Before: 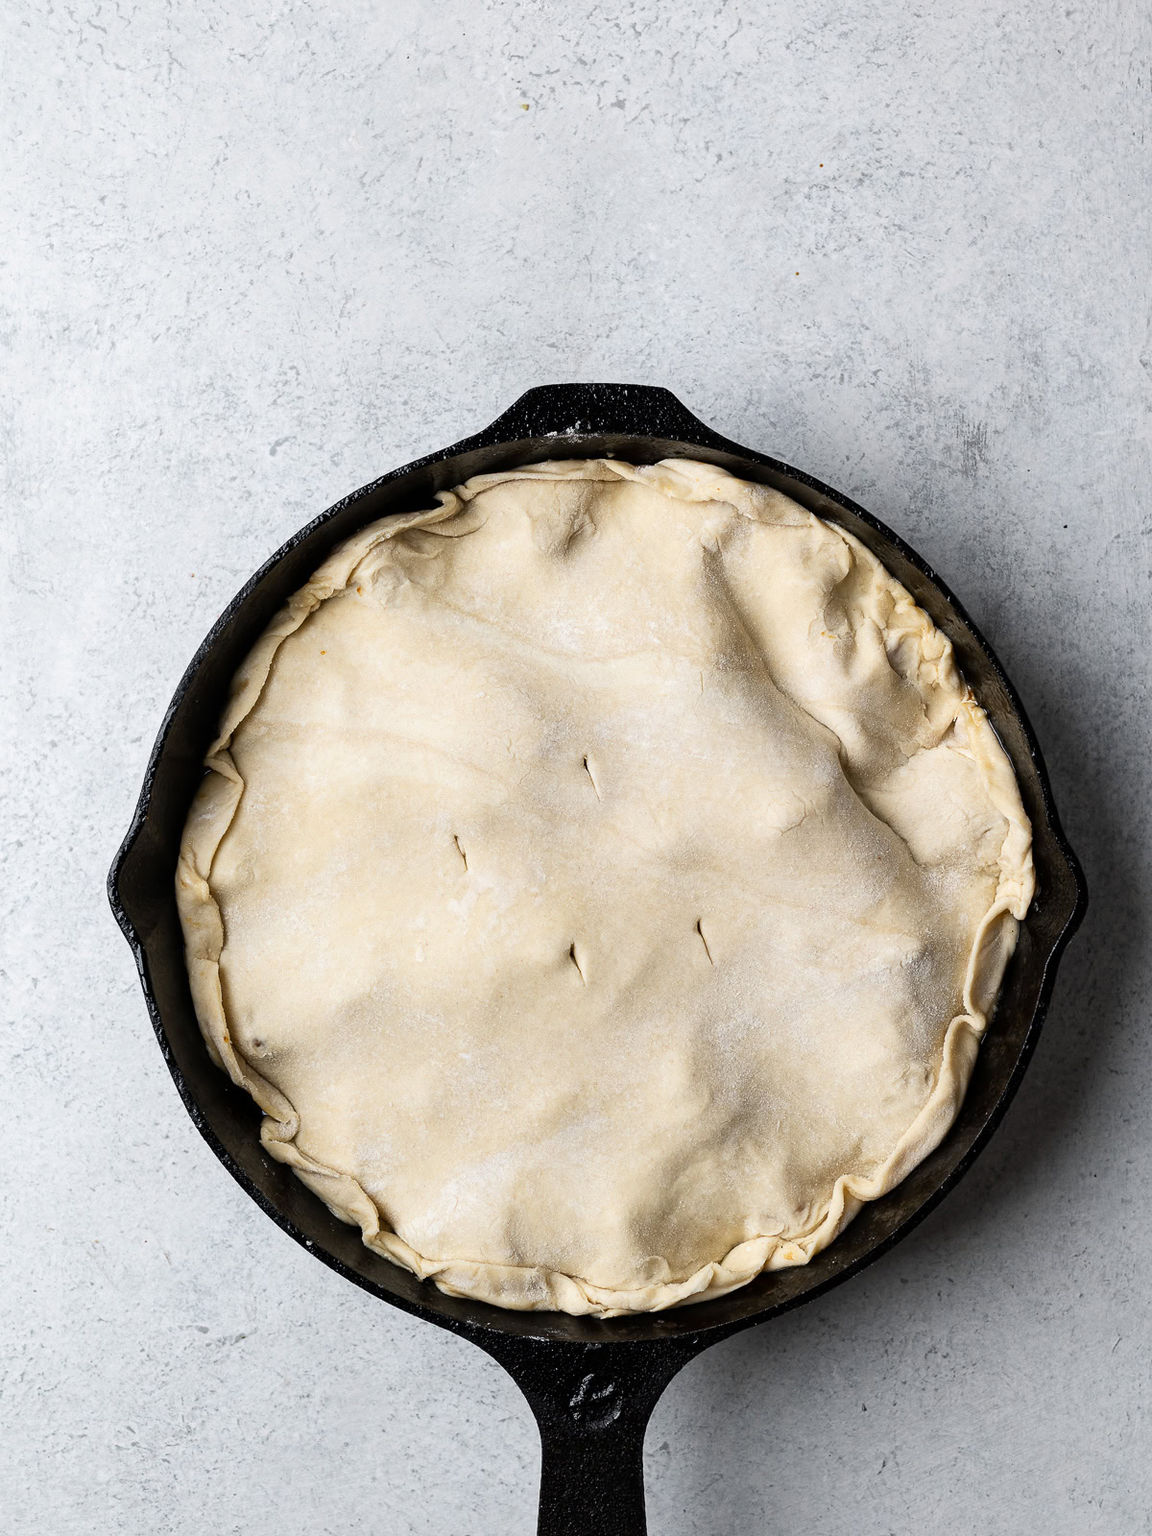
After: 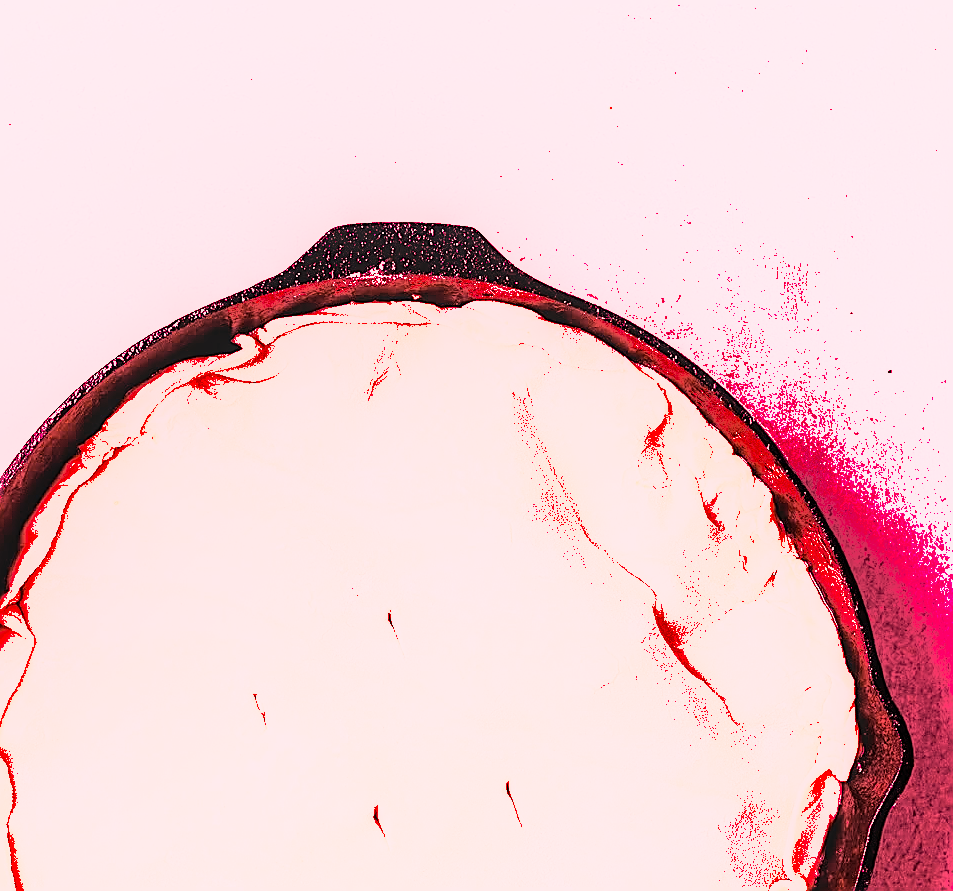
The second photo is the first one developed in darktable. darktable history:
white balance: red 4.26, blue 1.802
crop: left 18.38%, top 11.092%, right 2.134%, bottom 33.217%
sharpen: radius 1.4, amount 1.25, threshold 0.7
shadows and highlights: shadows -19.91, highlights -73.15
local contrast: on, module defaults
